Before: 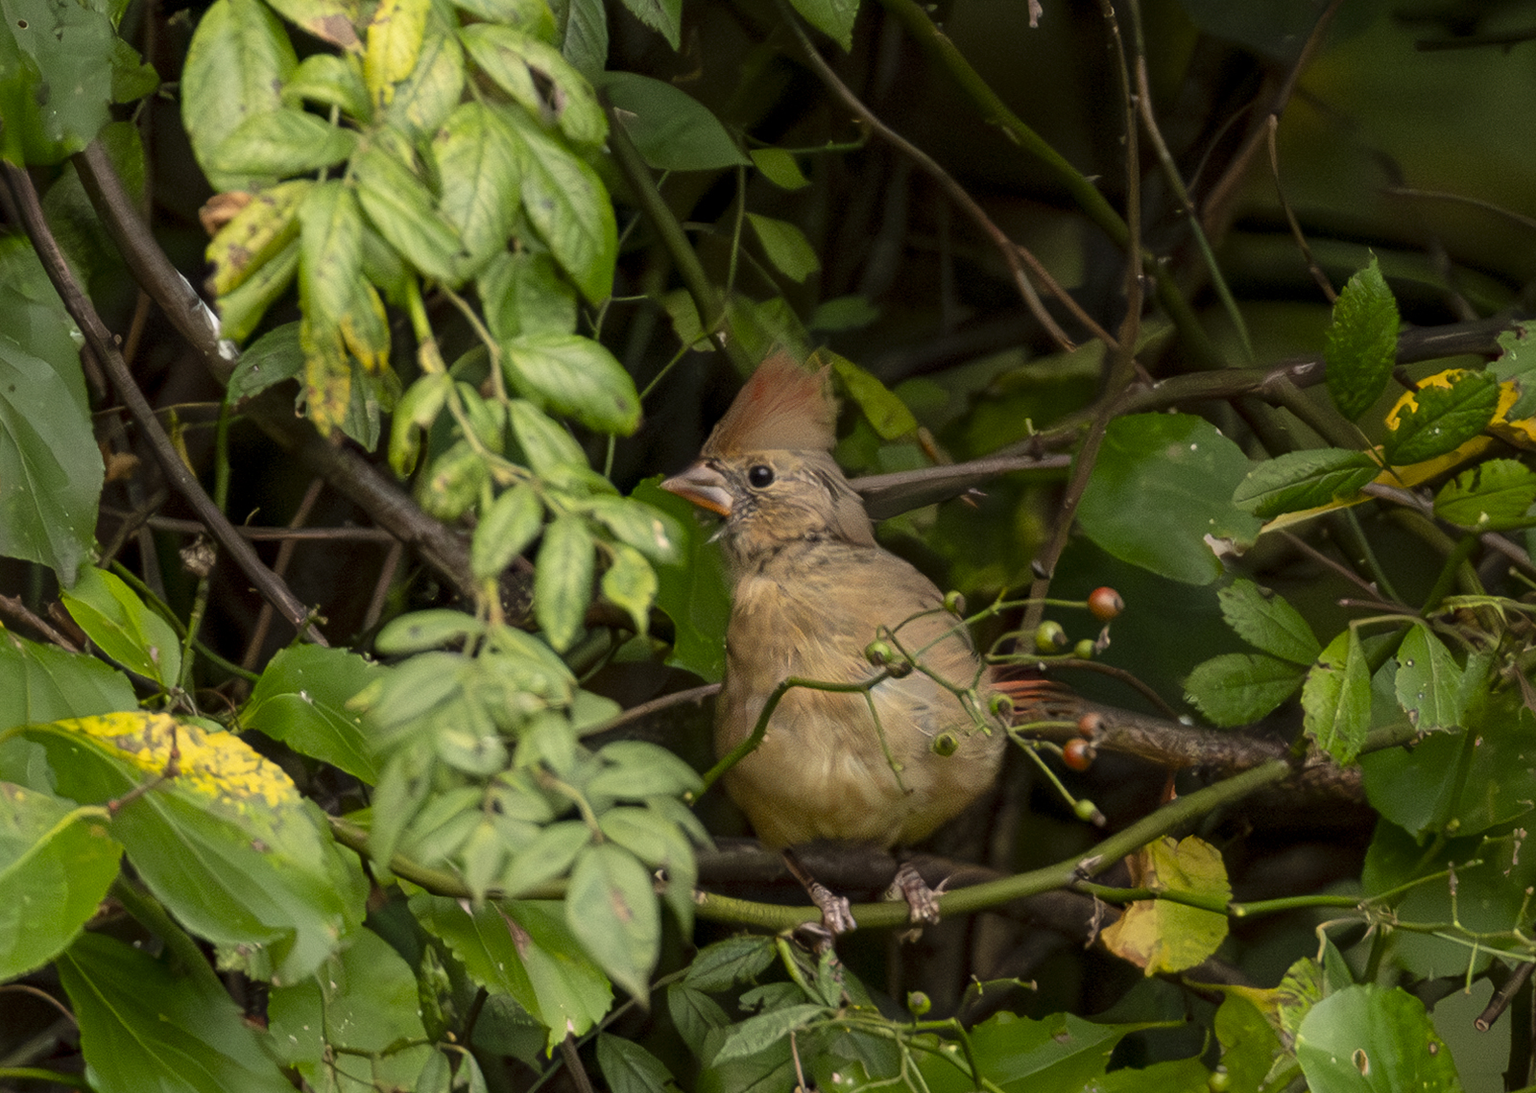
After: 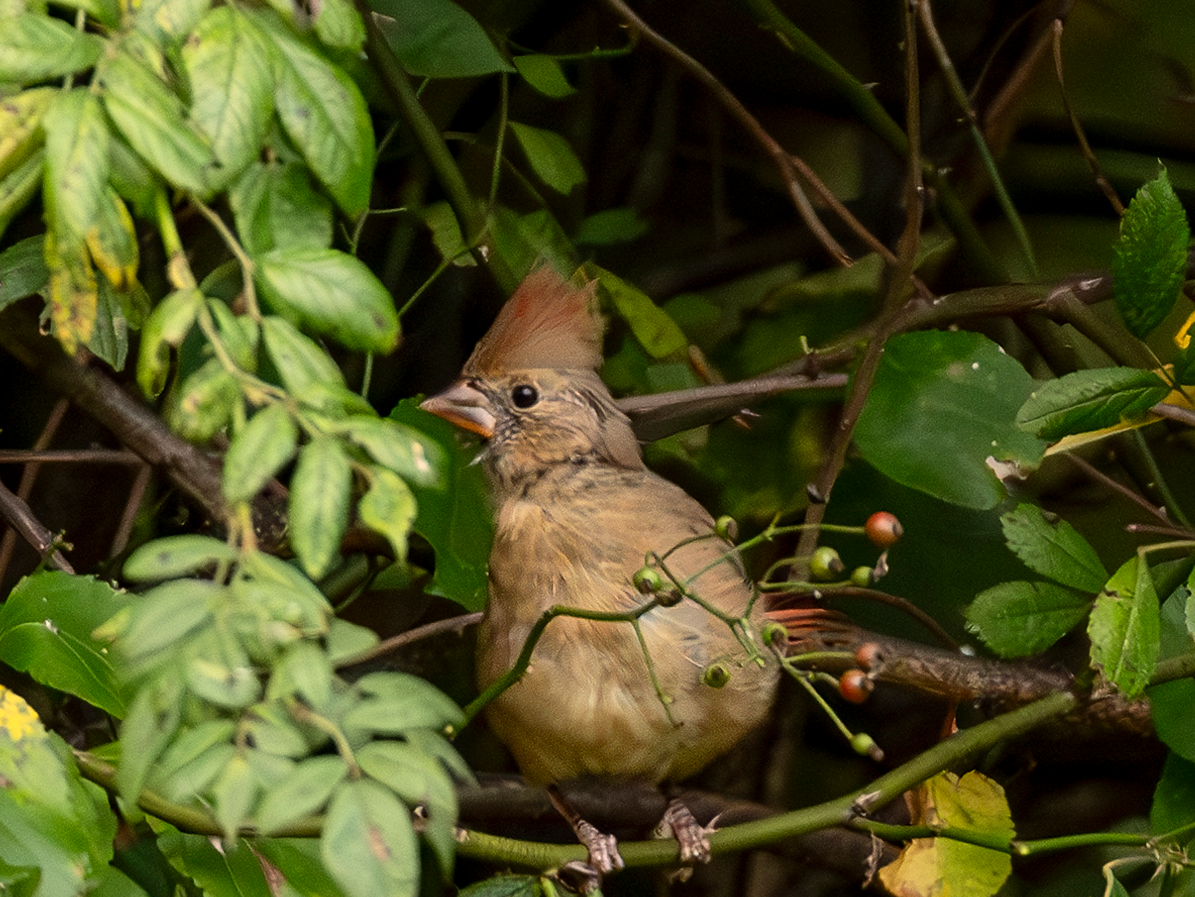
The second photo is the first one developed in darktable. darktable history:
sharpen: radius 1.469, amount 0.402, threshold 1.641
crop: left 16.751%, top 8.786%, right 8.533%, bottom 12.452%
contrast brightness saturation: contrast 0.147, brightness 0.04
